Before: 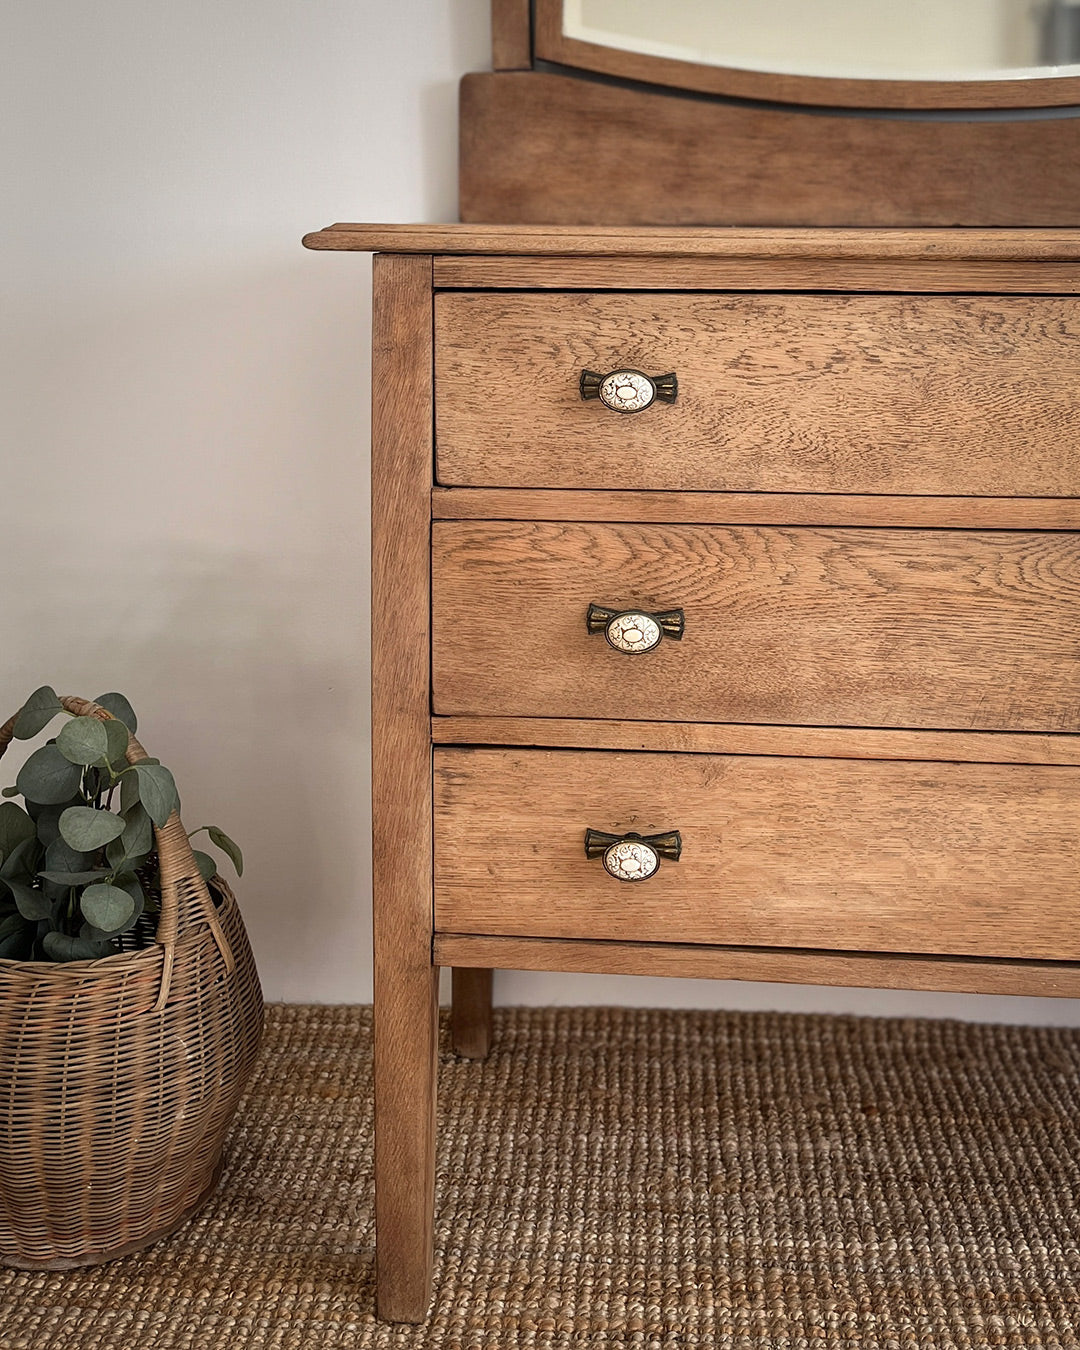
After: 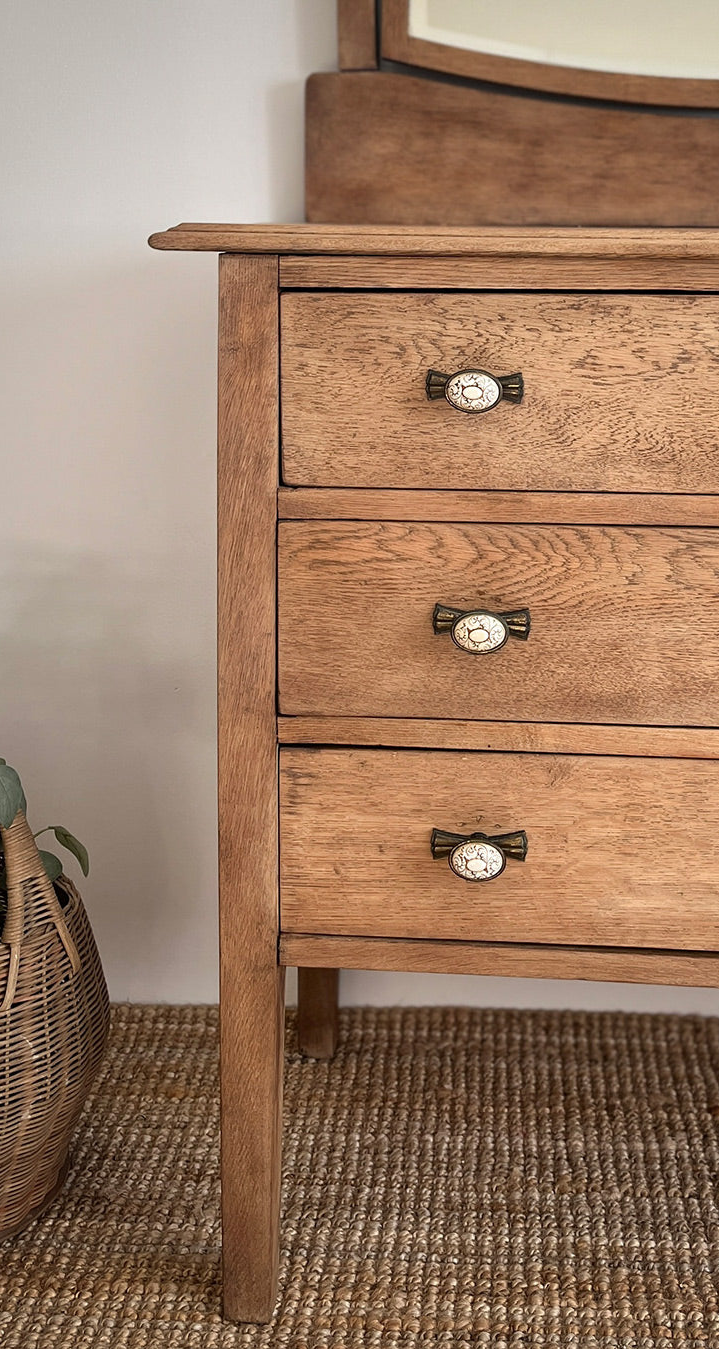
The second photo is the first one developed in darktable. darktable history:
white balance: emerald 1
crop and rotate: left 14.292%, right 19.041%
